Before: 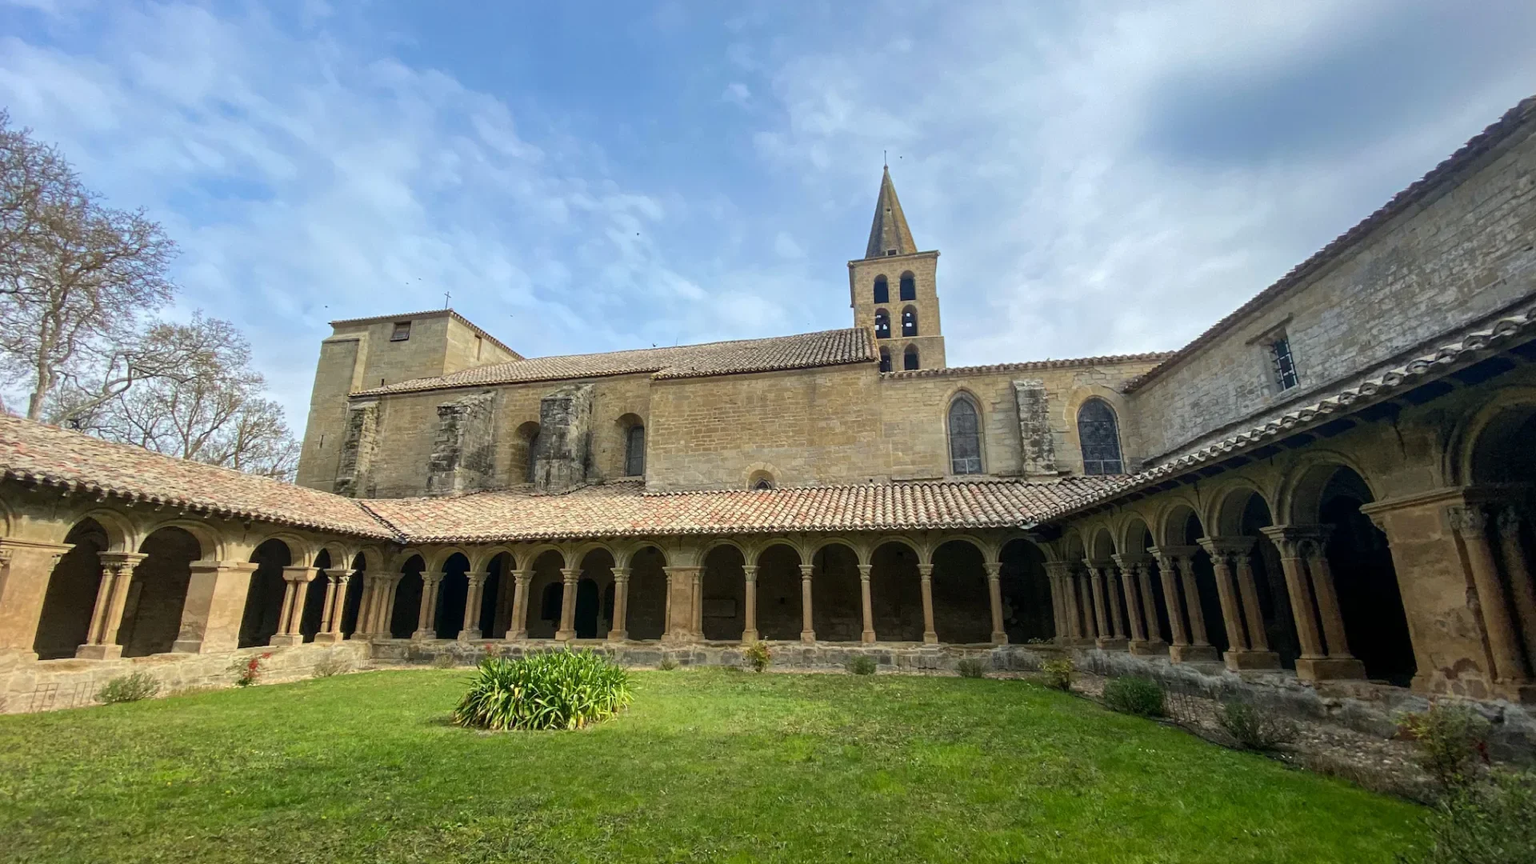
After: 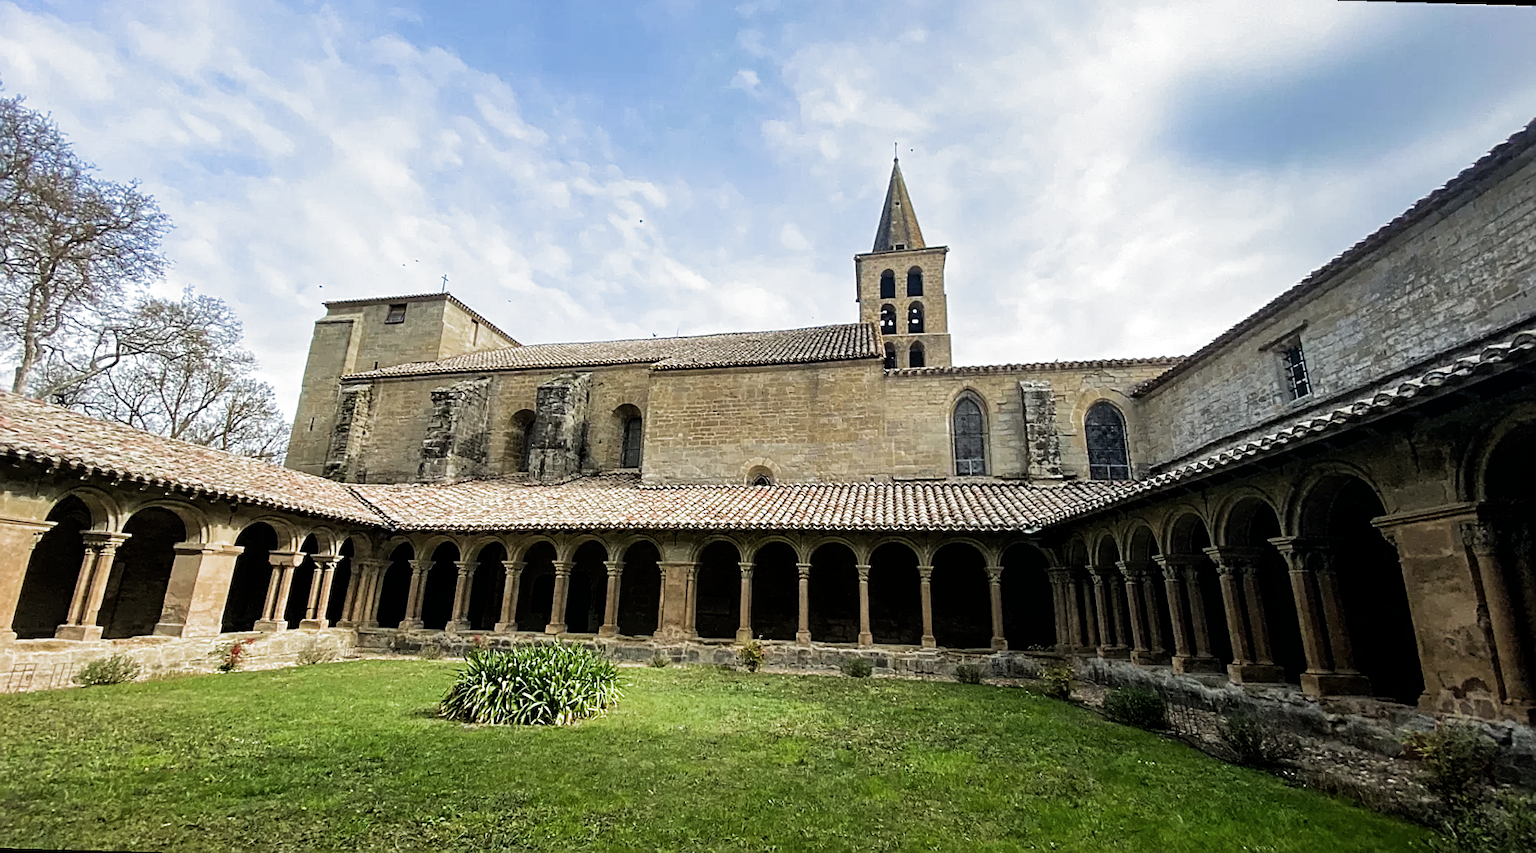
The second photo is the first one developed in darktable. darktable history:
sharpen: amount 0.6
rotate and perspective: rotation 1.57°, crop left 0.018, crop right 0.982, crop top 0.039, crop bottom 0.961
filmic rgb: black relative exposure -8.2 EV, white relative exposure 2.2 EV, threshold 3 EV, hardness 7.11, latitude 75%, contrast 1.325, highlights saturation mix -2%, shadows ↔ highlights balance 30%, preserve chrominance RGB euclidean norm, color science v5 (2021), contrast in shadows safe, contrast in highlights safe, enable highlight reconstruction true
